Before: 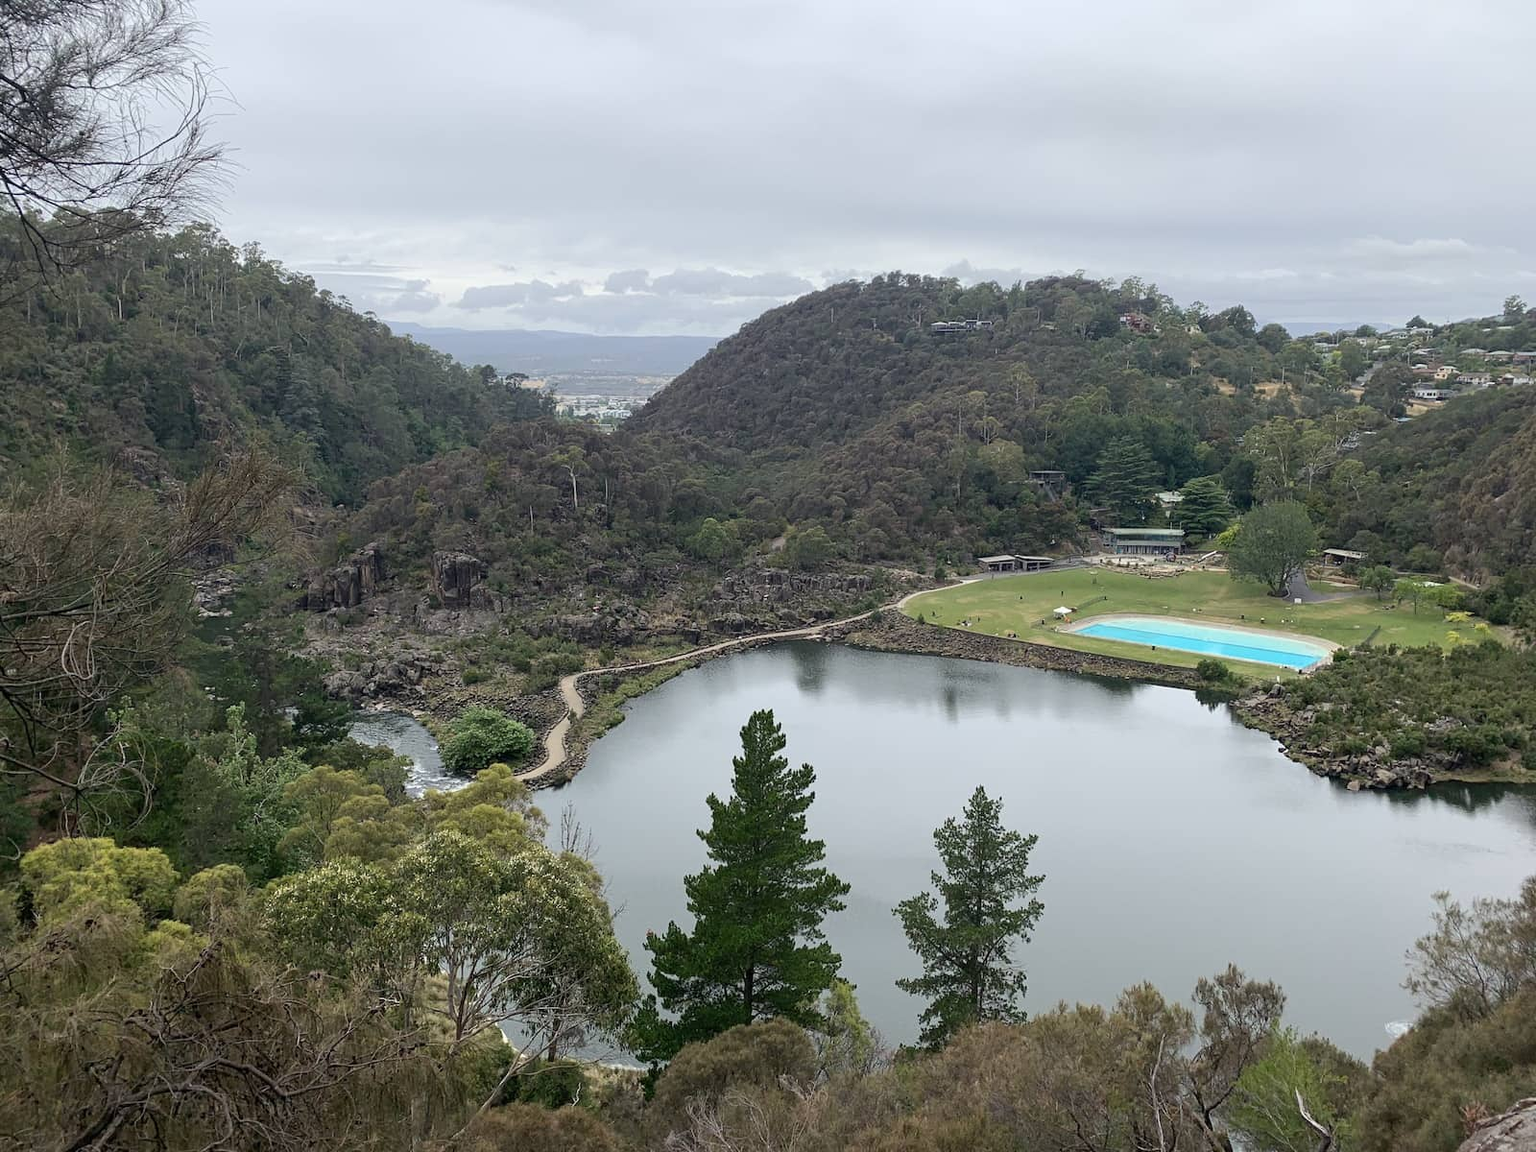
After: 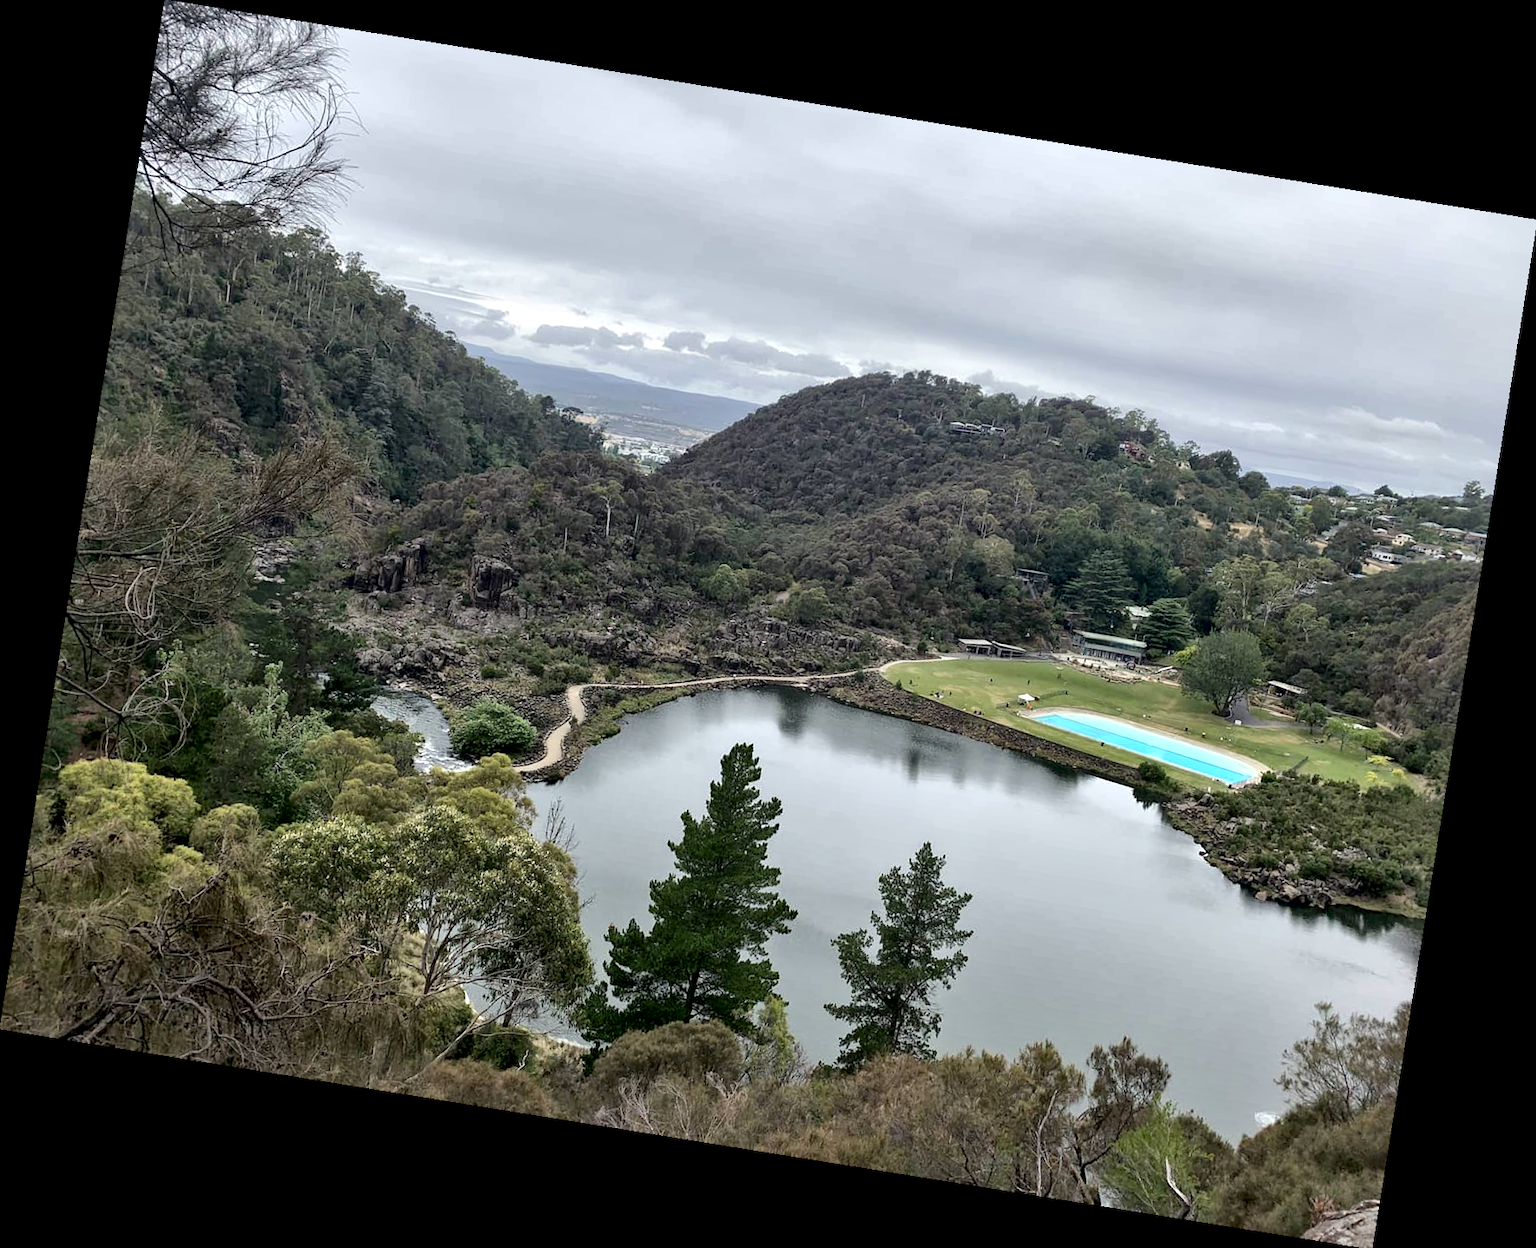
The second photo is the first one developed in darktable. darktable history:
haze removal: compatibility mode true, adaptive false
local contrast: mode bilateral grid, contrast 20, coarseness 50, detail 150%, midtone range 0.2
rotate and perspective: rotation 9.12°, automatic cropping off
contrast equalizer: y [[0.536, 0.565, 0.581, 0.516, 0.52, 0.491], [0.5 ×6], [0.5 ×6], [0 ×6], [0 ×6]]
